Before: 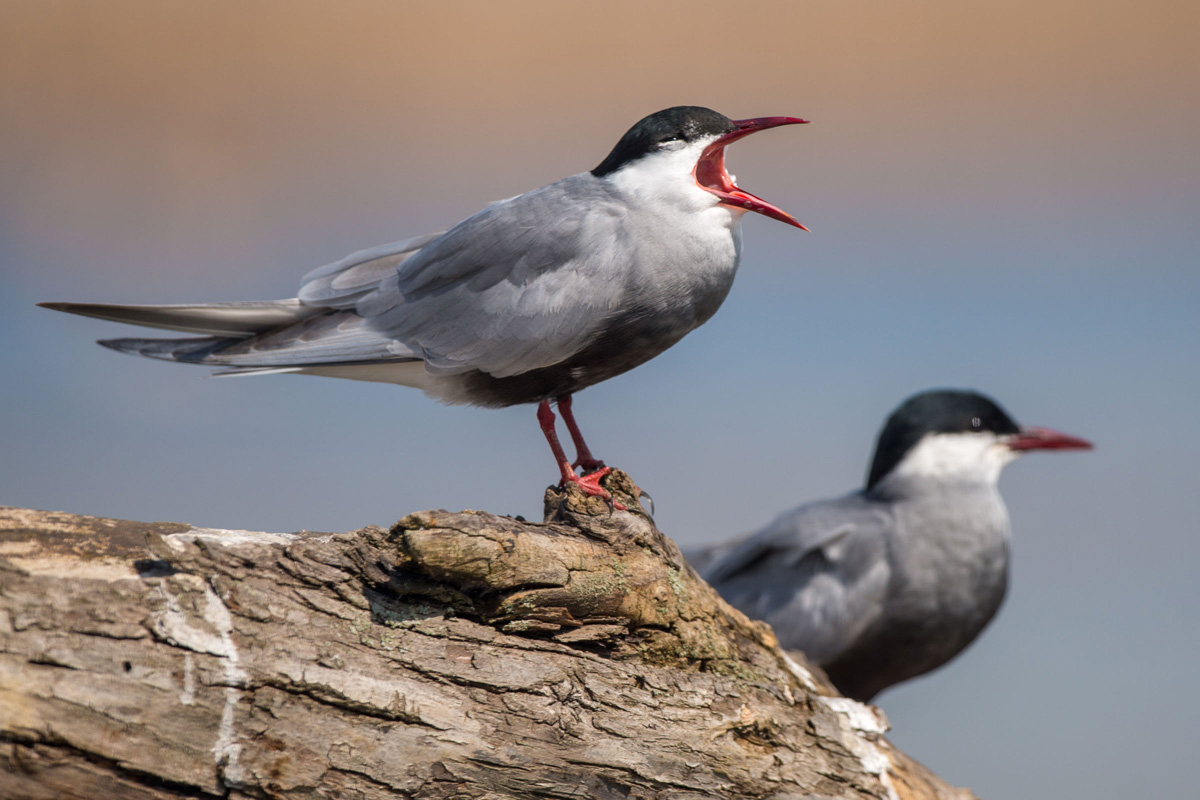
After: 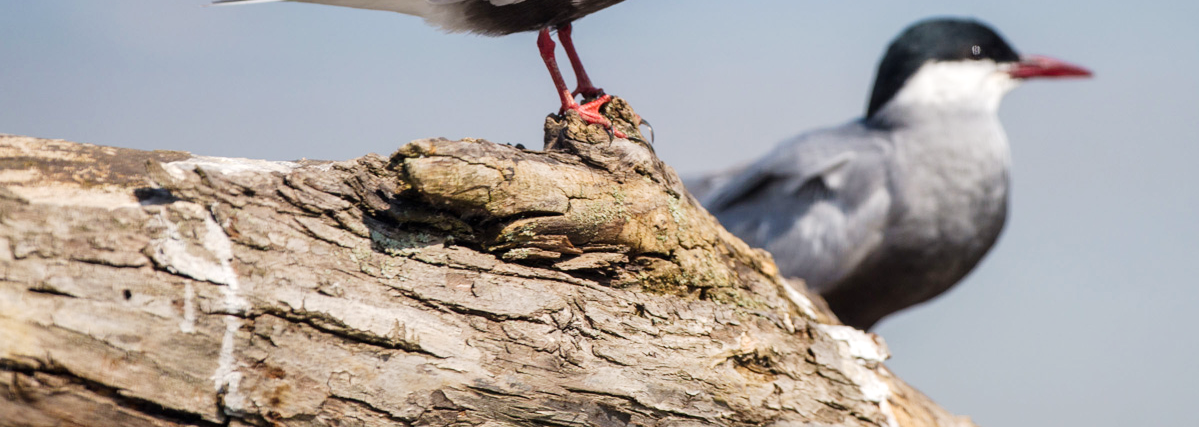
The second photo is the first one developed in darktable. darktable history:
tone curve: curves: ch0 [(0, 0) (0.091, 0.066) (0.184, 0.16) (0.491, 0.519) (0.748, 0.765) (1, 0.919)]; ch1 [(0, 0) (0.179, 0.173) (0.322, 0.32) (0.424, 0.424) (0.502, 0.5) (0.56, 0.575) (0.631, 0.675) (0.777, 0.806) (1, 1)]; ch2 [(0, 0) (0.434, 0.447) (0.497, 0.498) (0.539, 0.566) (0.676, 0.691) (1, 1)], preserve colors none
crop and rotate: top 46.537%, right 0.079%
exposure: black level correction 0, exposure 0.699 EV, compensate exposure bias true, compensate highlight preservation false
